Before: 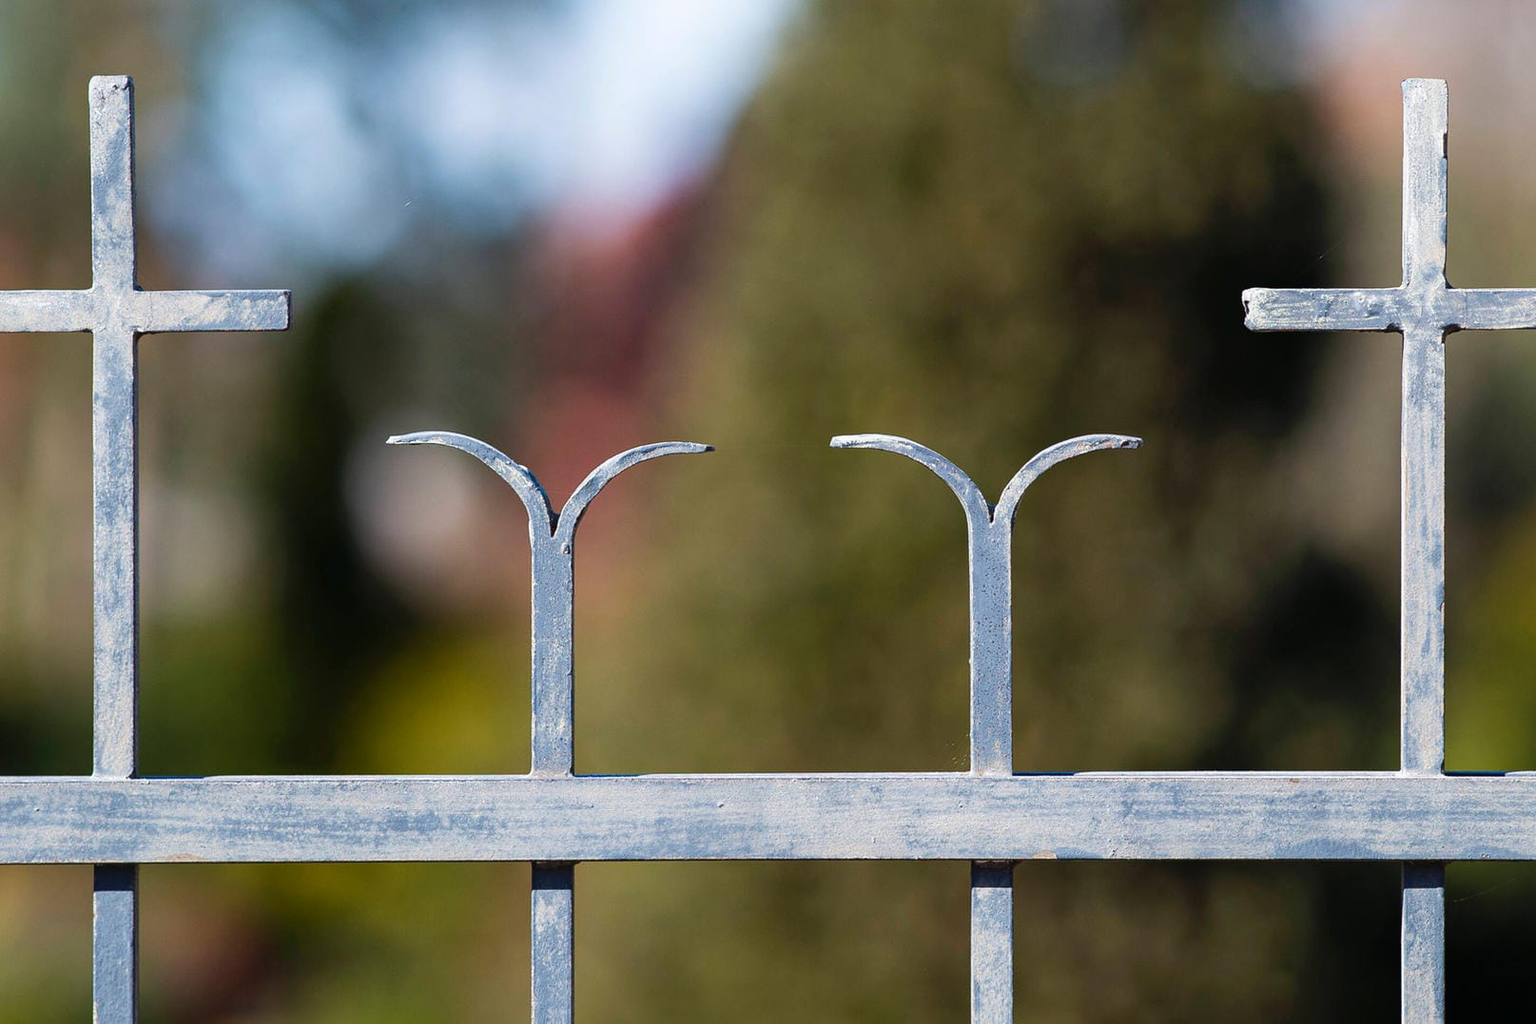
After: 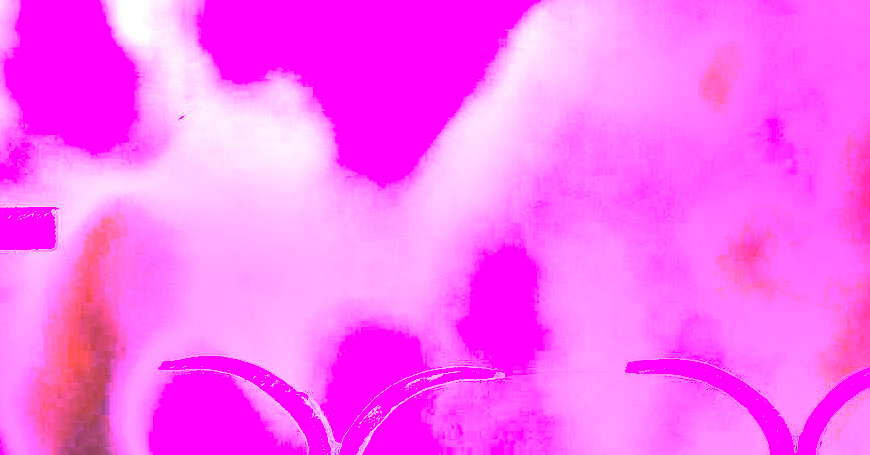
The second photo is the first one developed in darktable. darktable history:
crop: left 15.306%, top 9.065%, right 30.789%, bottom 48.638%
white balance: red 8, blue 8
local contrast: on, module defaults
